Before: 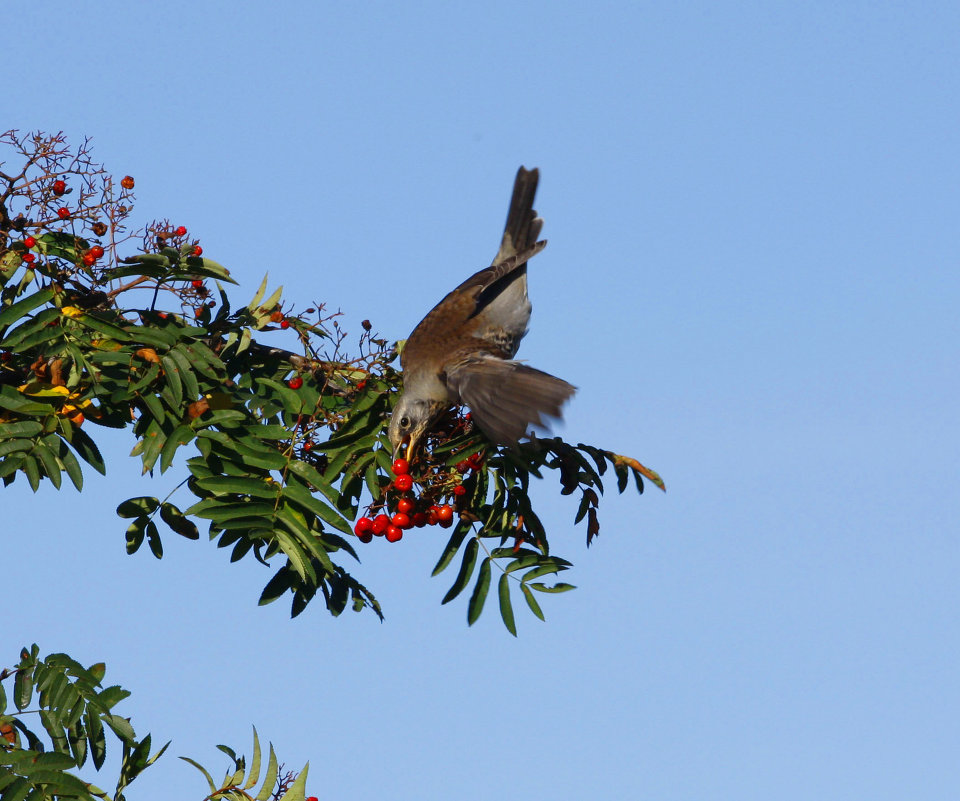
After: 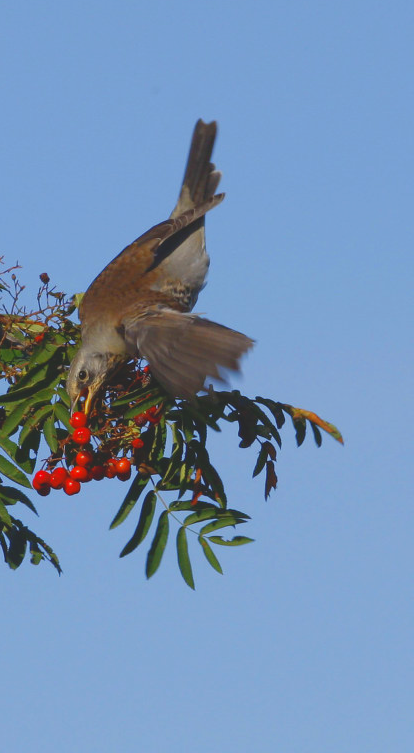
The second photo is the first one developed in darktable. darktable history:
crop: left 33.611%, top 5.962%, right 22.979%
contrast brightness saturation: contrast -0.287
base curve: curves: ch0 [(0, 0) (0.472, 0.455) (1, 1)], preserve colors none
